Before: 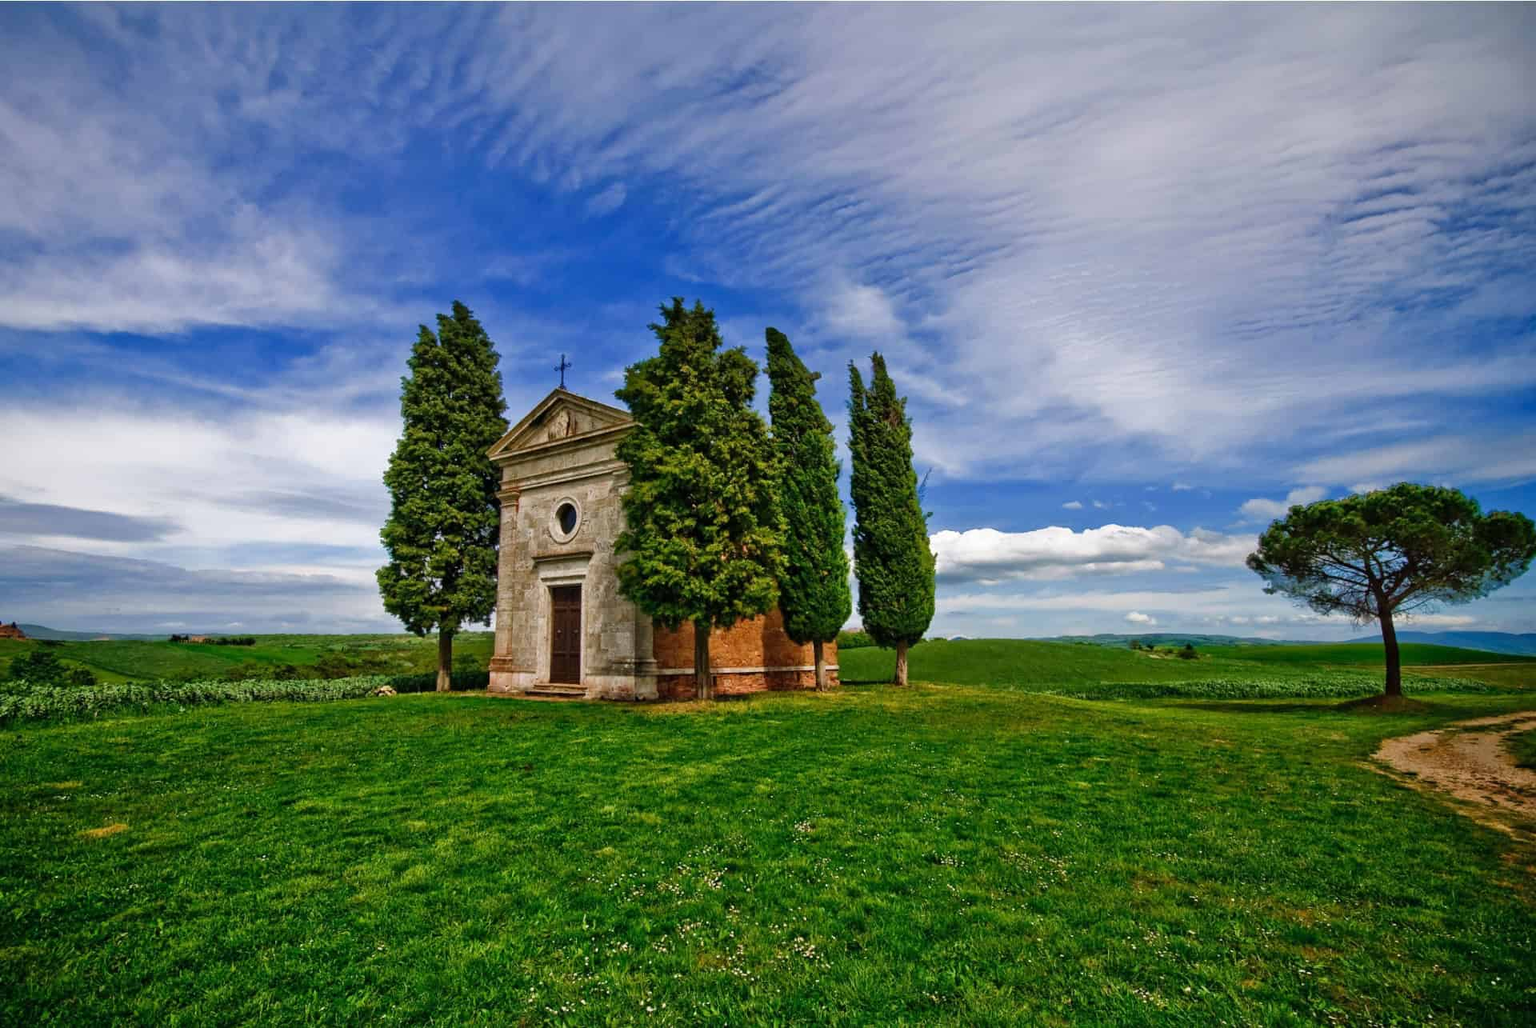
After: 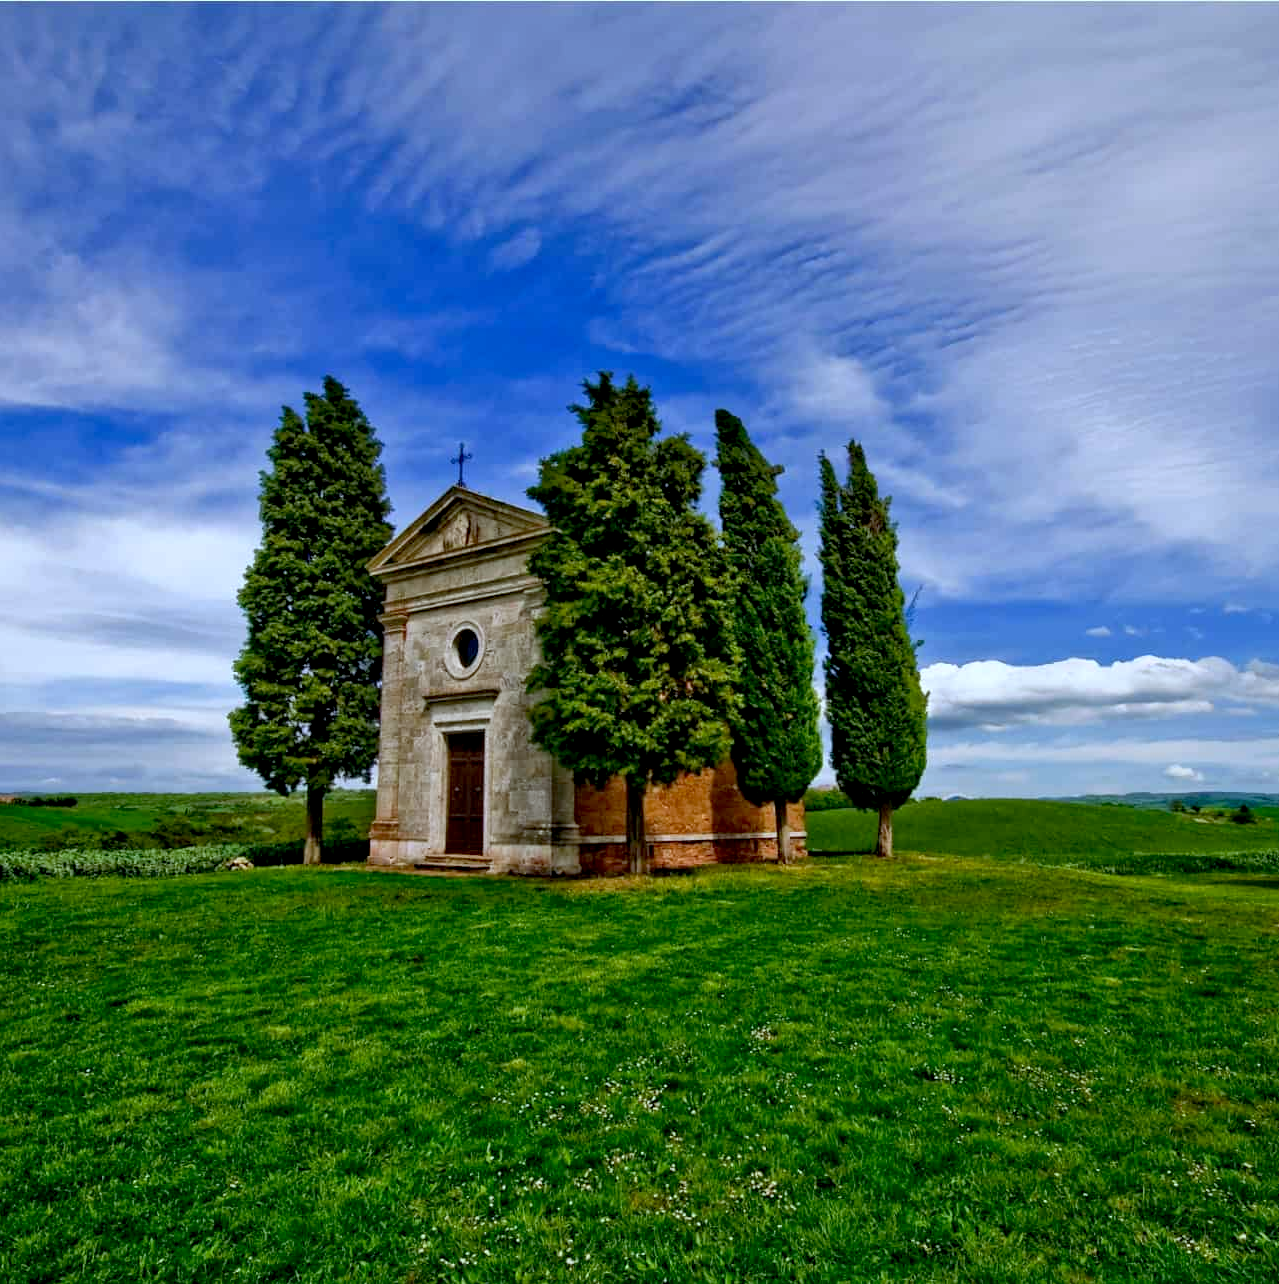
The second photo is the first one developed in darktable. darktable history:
white balance: red 0.924, blue 1.095
crop and rotate: left 12.648%, right 20.685%
exposure: black level correction 0.012, compensate highlight preservation false
